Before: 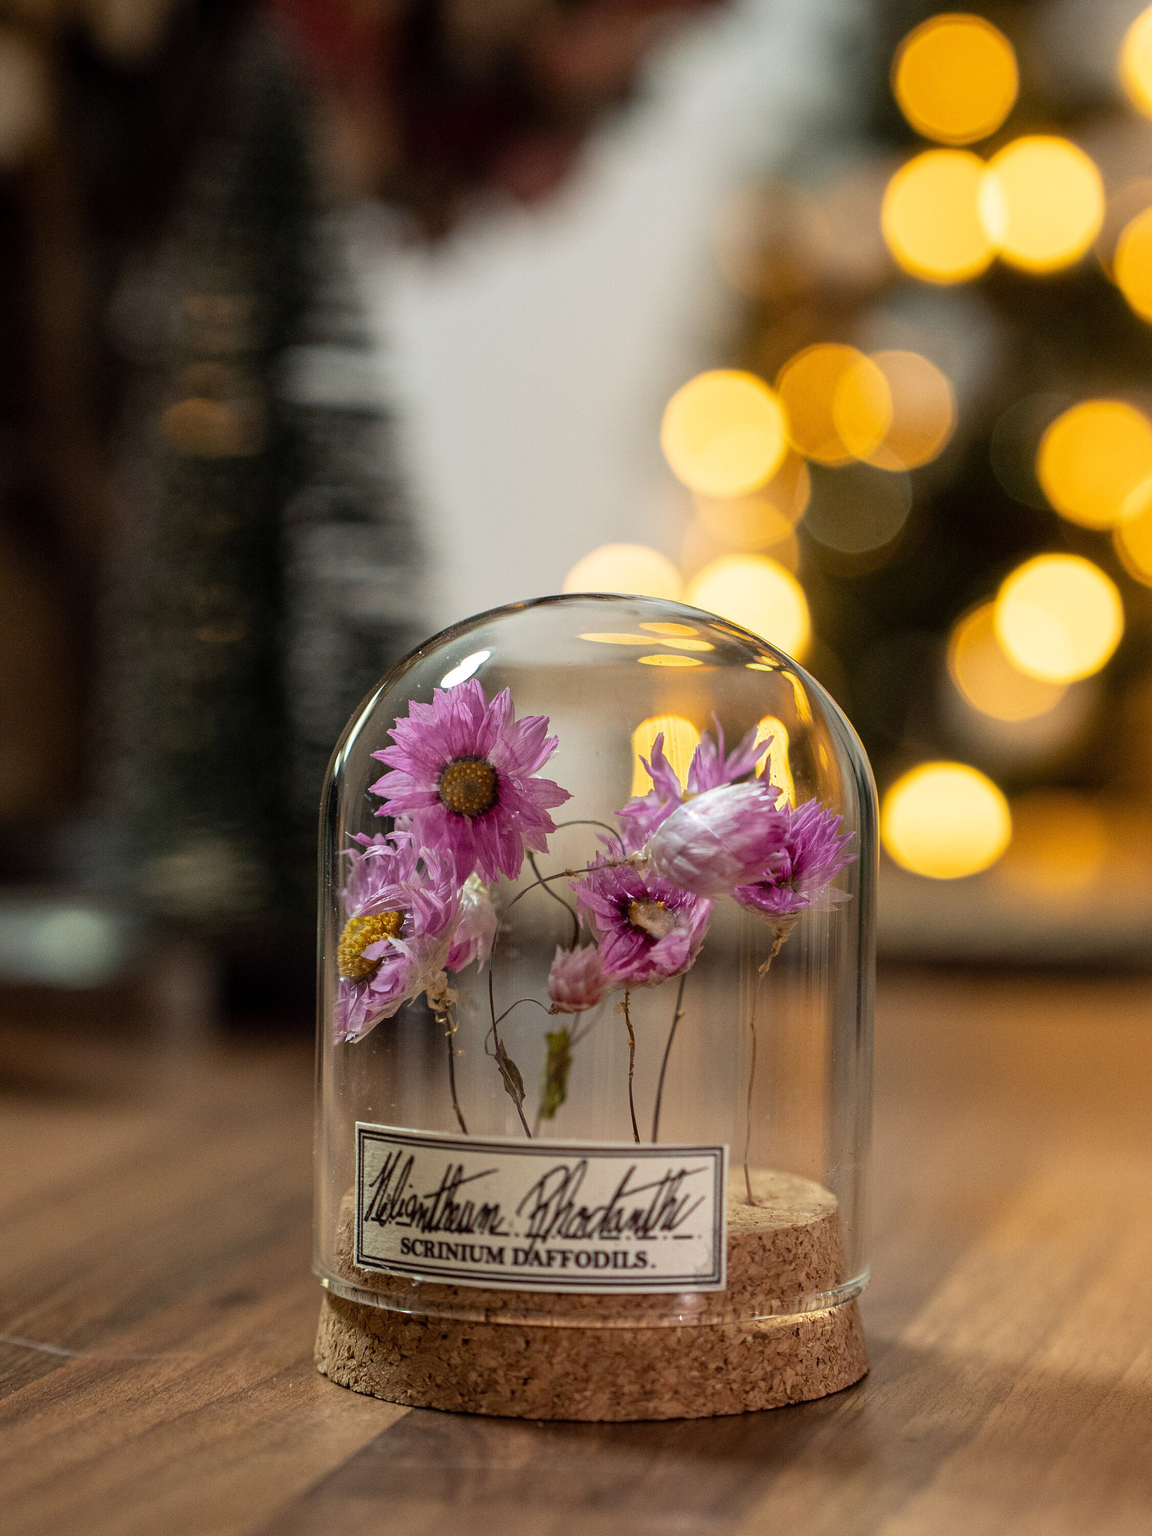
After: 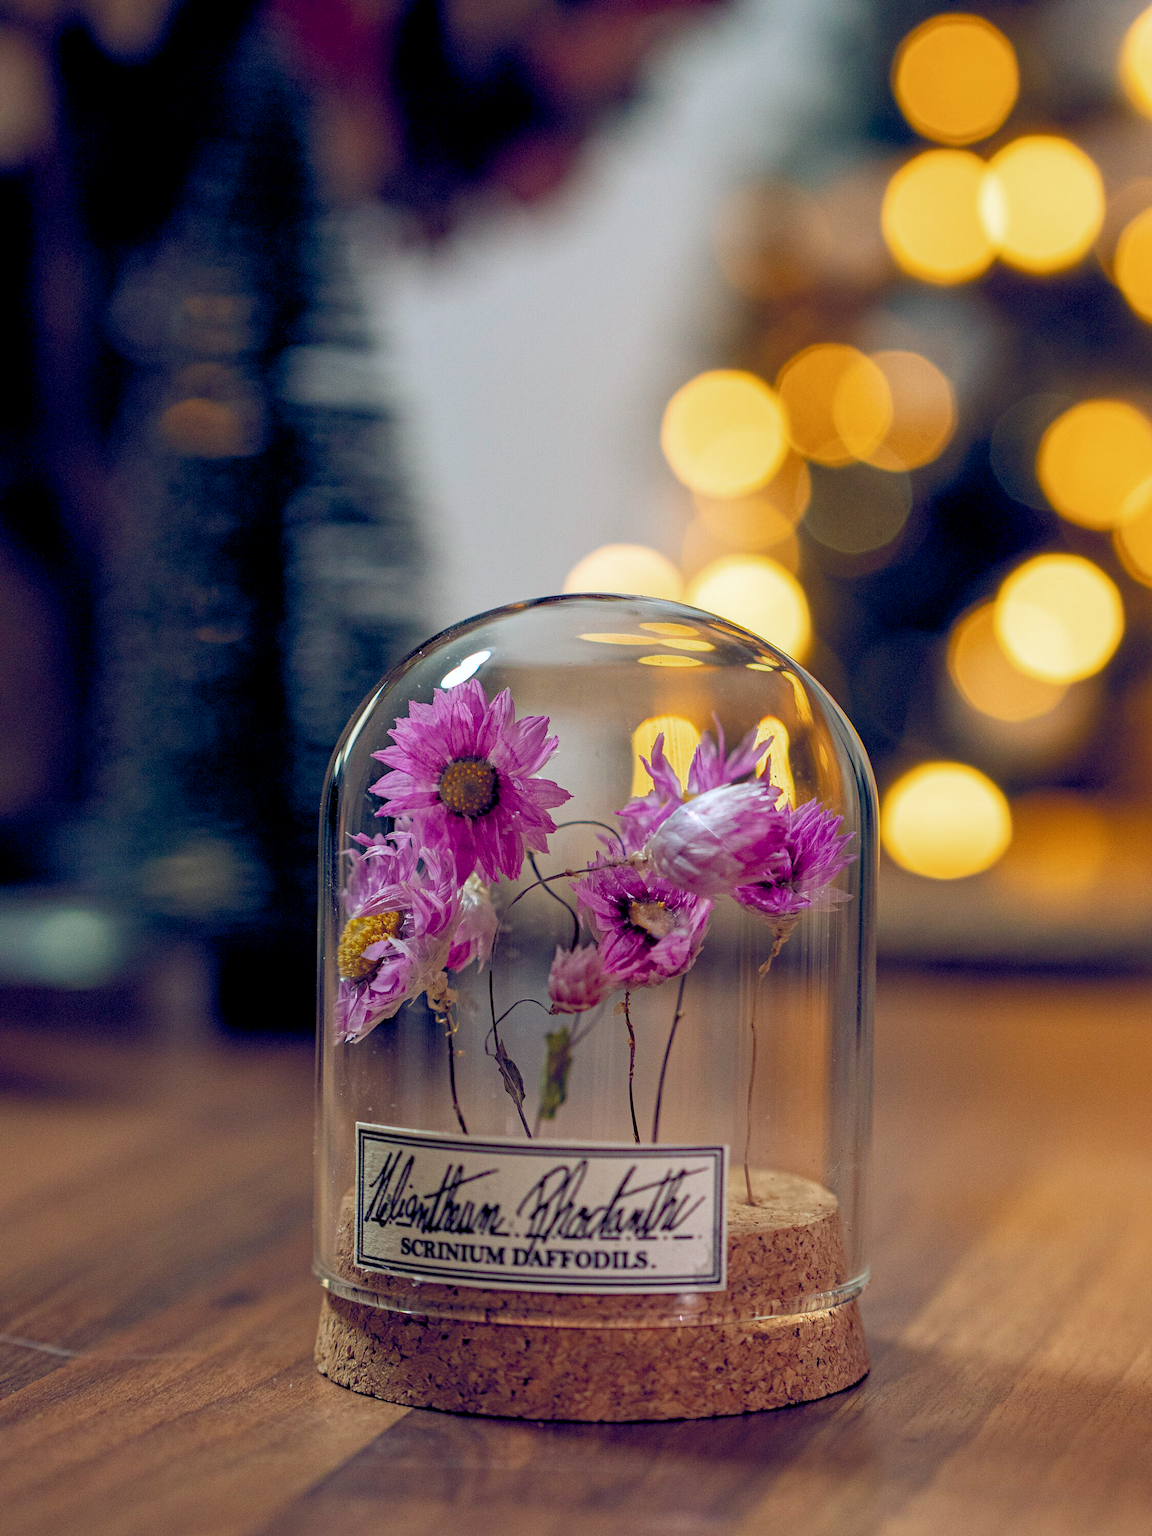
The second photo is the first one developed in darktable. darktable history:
haze removal: strength 0.3, distance 0.25, compatibility mode true
color balance rgb: shadows lift › chroma 2.025%, shadows lift › hue 214.21°, global offset › luminance -0.295%, global offset › chroma 0.312%, global offset › hue 258.9°, perceptual saturation grading › global saturation 20%, perceptual saturation grading › highlights -24.797%, perceptual saturation grading › shadows 24.291%, contrast -10.307%
